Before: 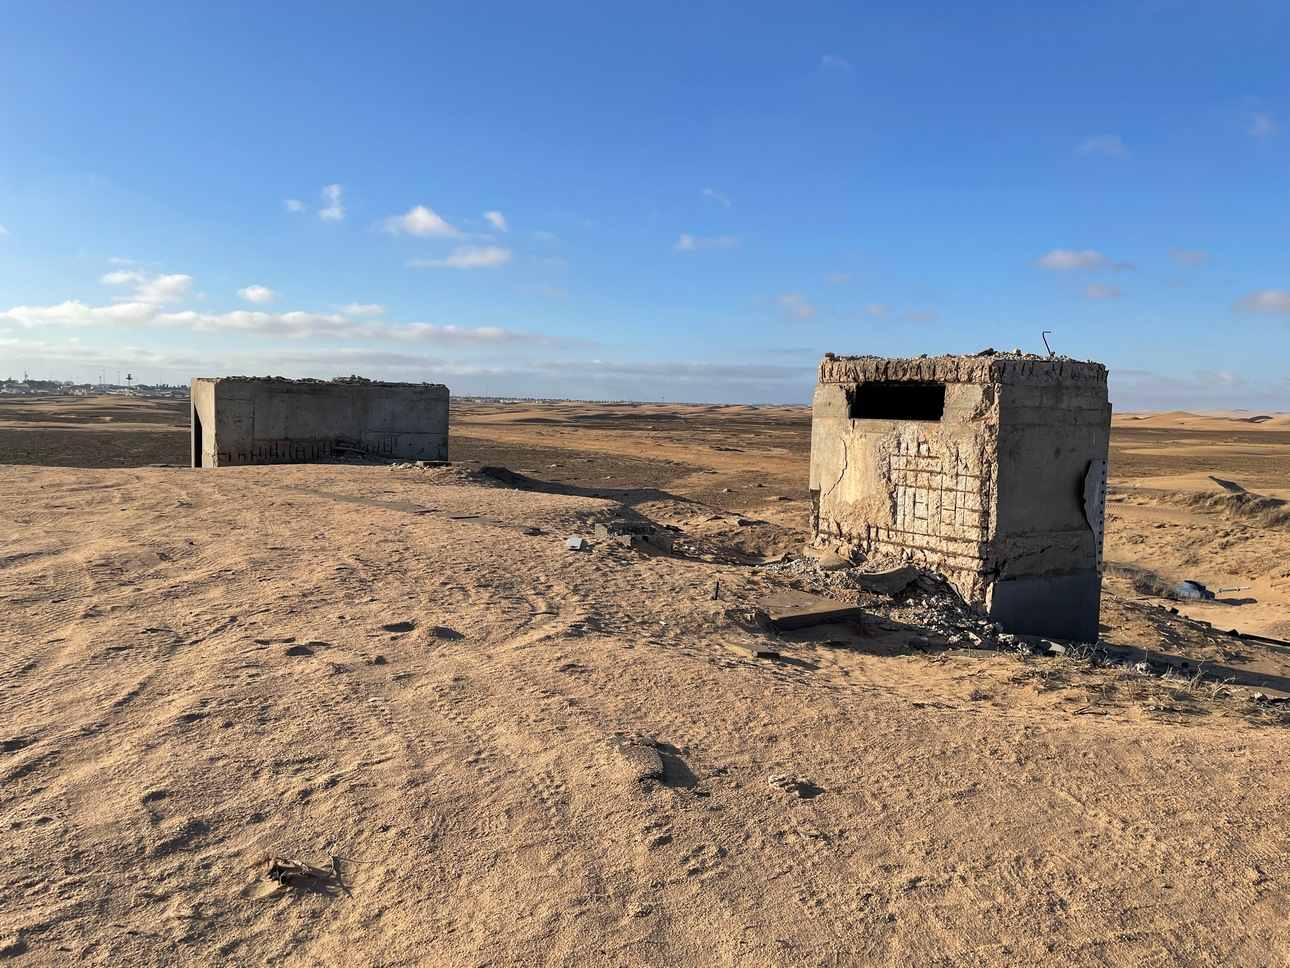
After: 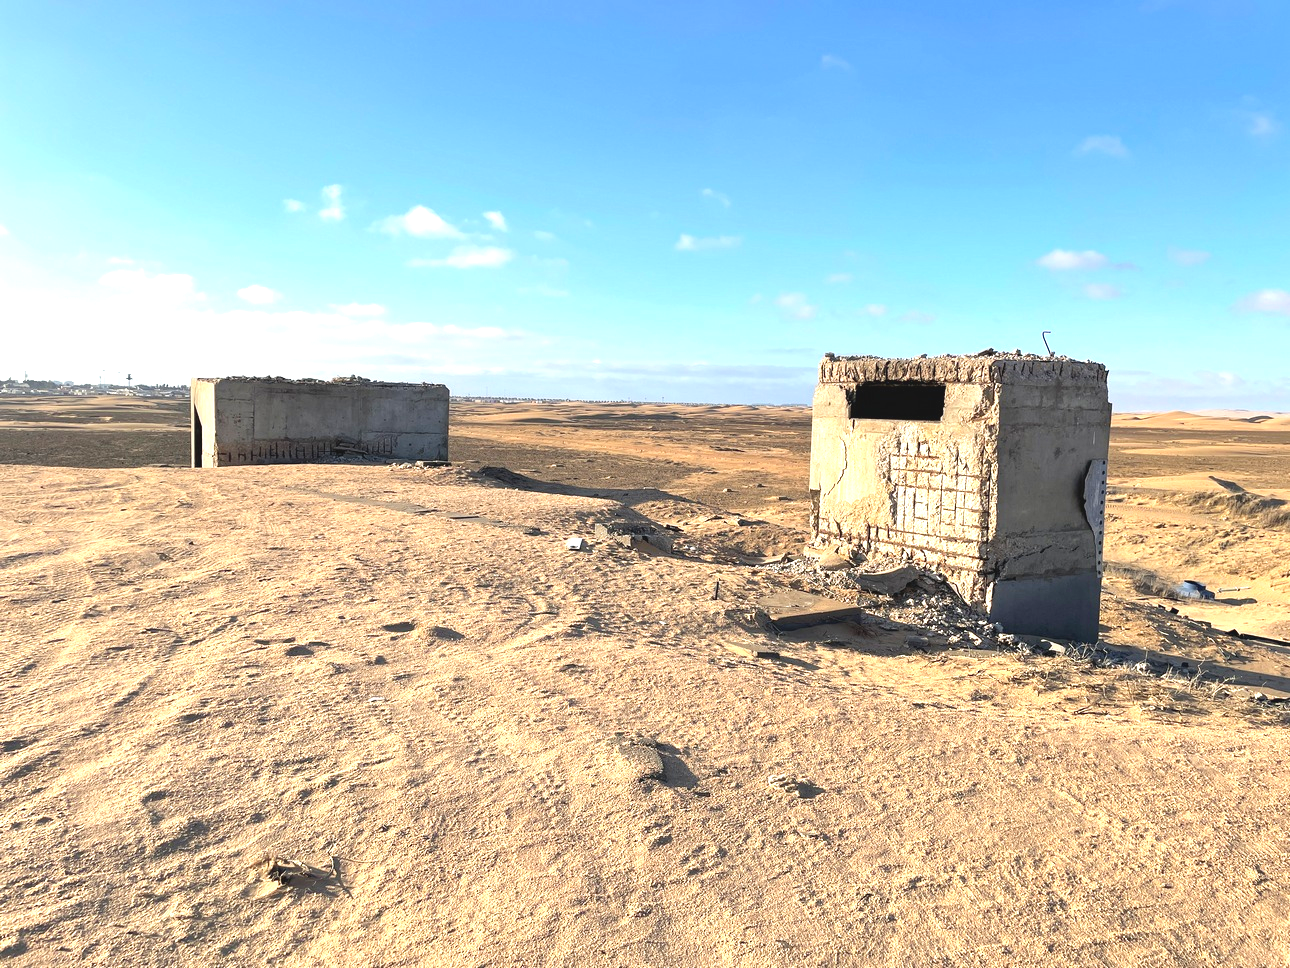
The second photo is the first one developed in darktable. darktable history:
exposure: black level correction 0, exposure 1.282 EV, compensate highlight preservation false
contrast brightness saturation: contrast -0.123
